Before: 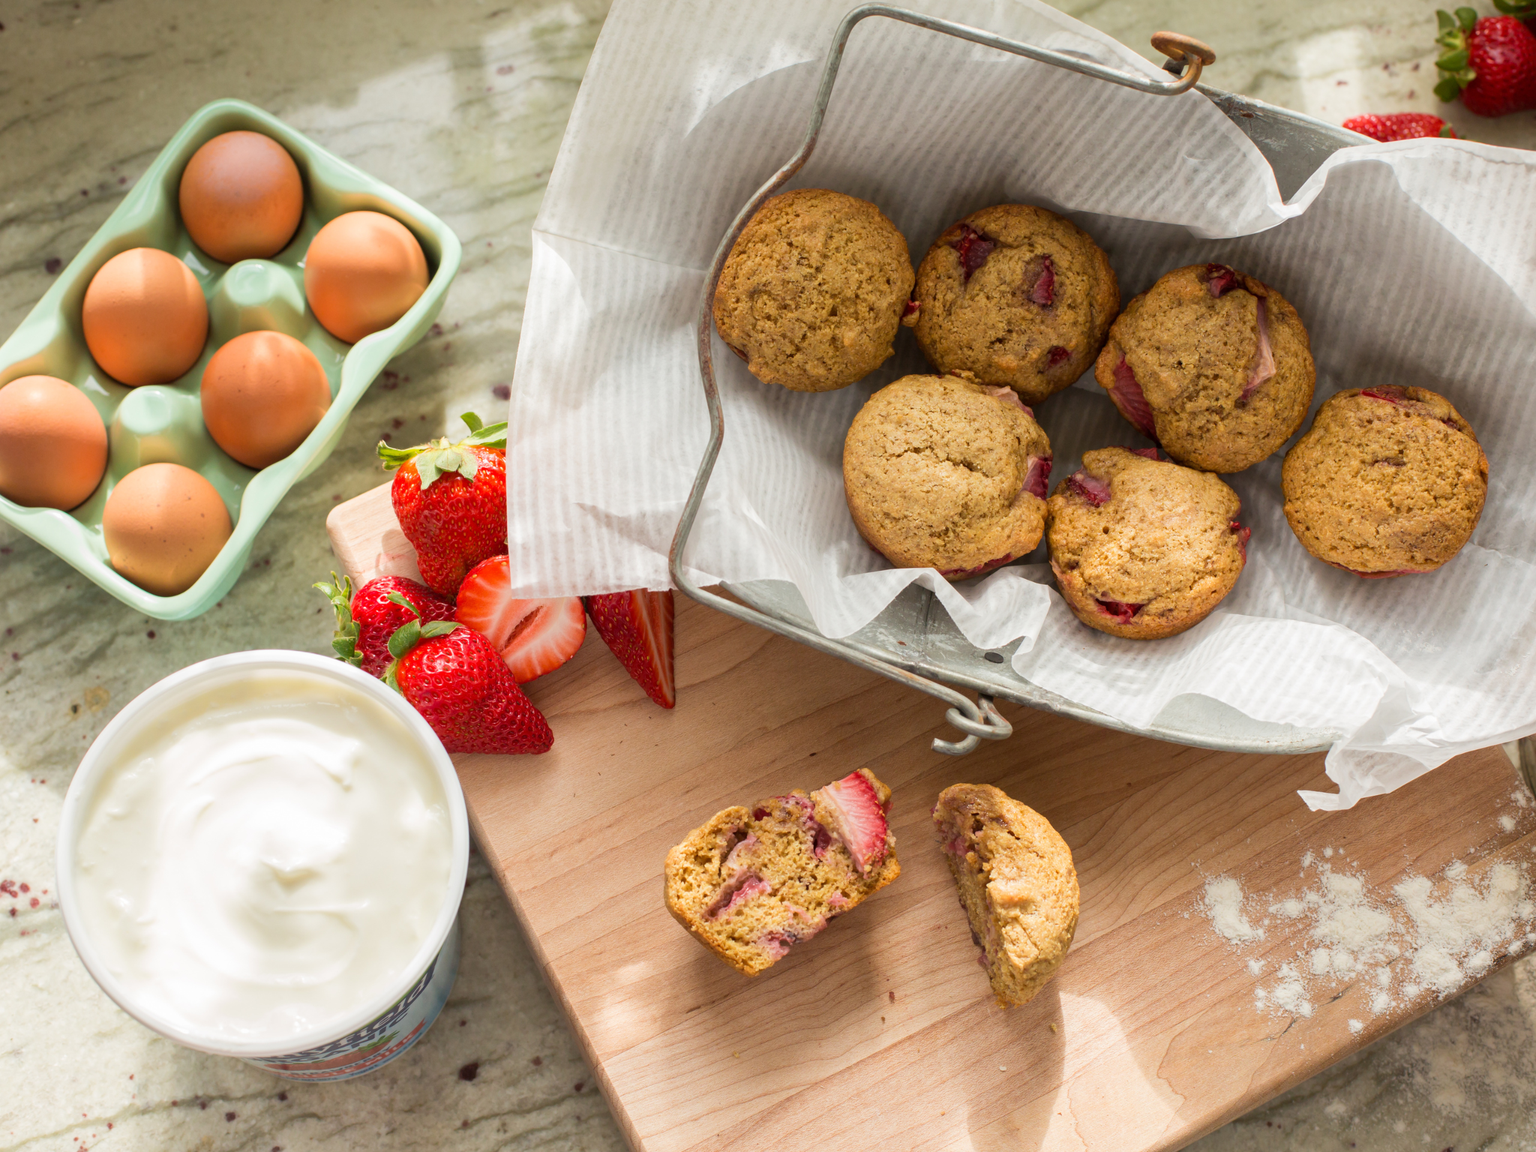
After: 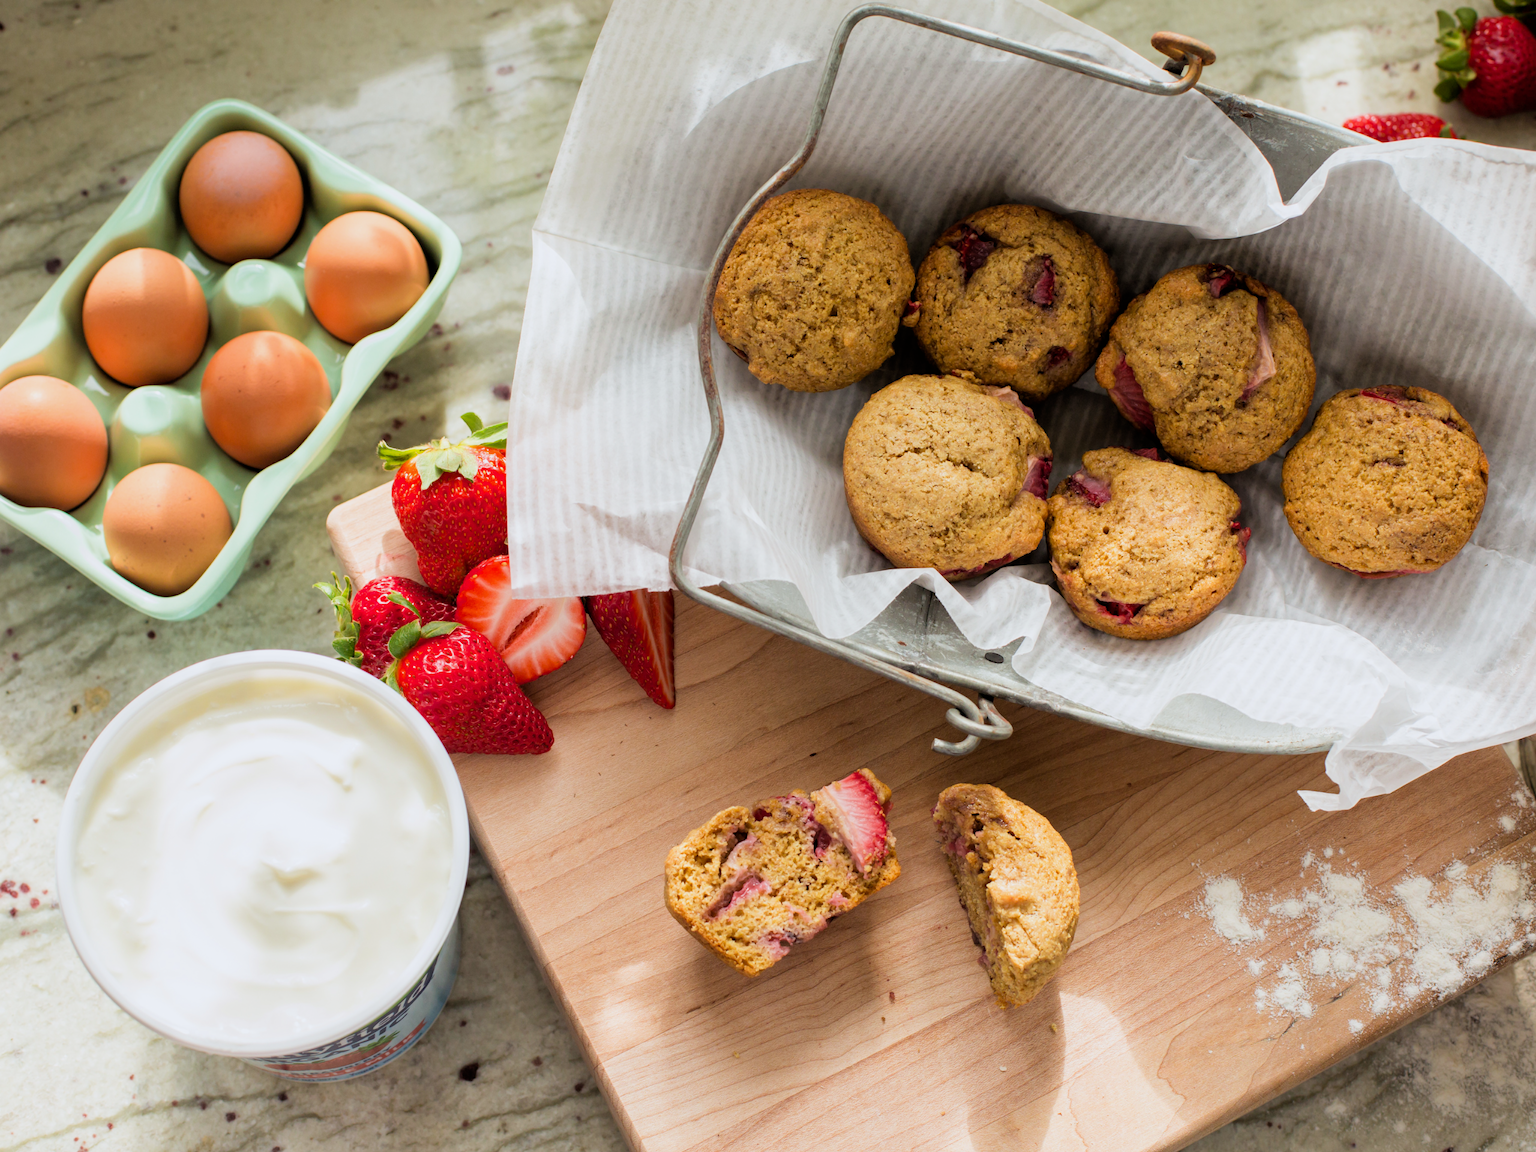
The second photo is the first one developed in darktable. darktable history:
white balance: red 0.98, blue 1.034
color balance: contrast 10%
filmic rgb: black relative exposure -5.83 EV, white relative exposure 3.4 EV, hardness 3.68
